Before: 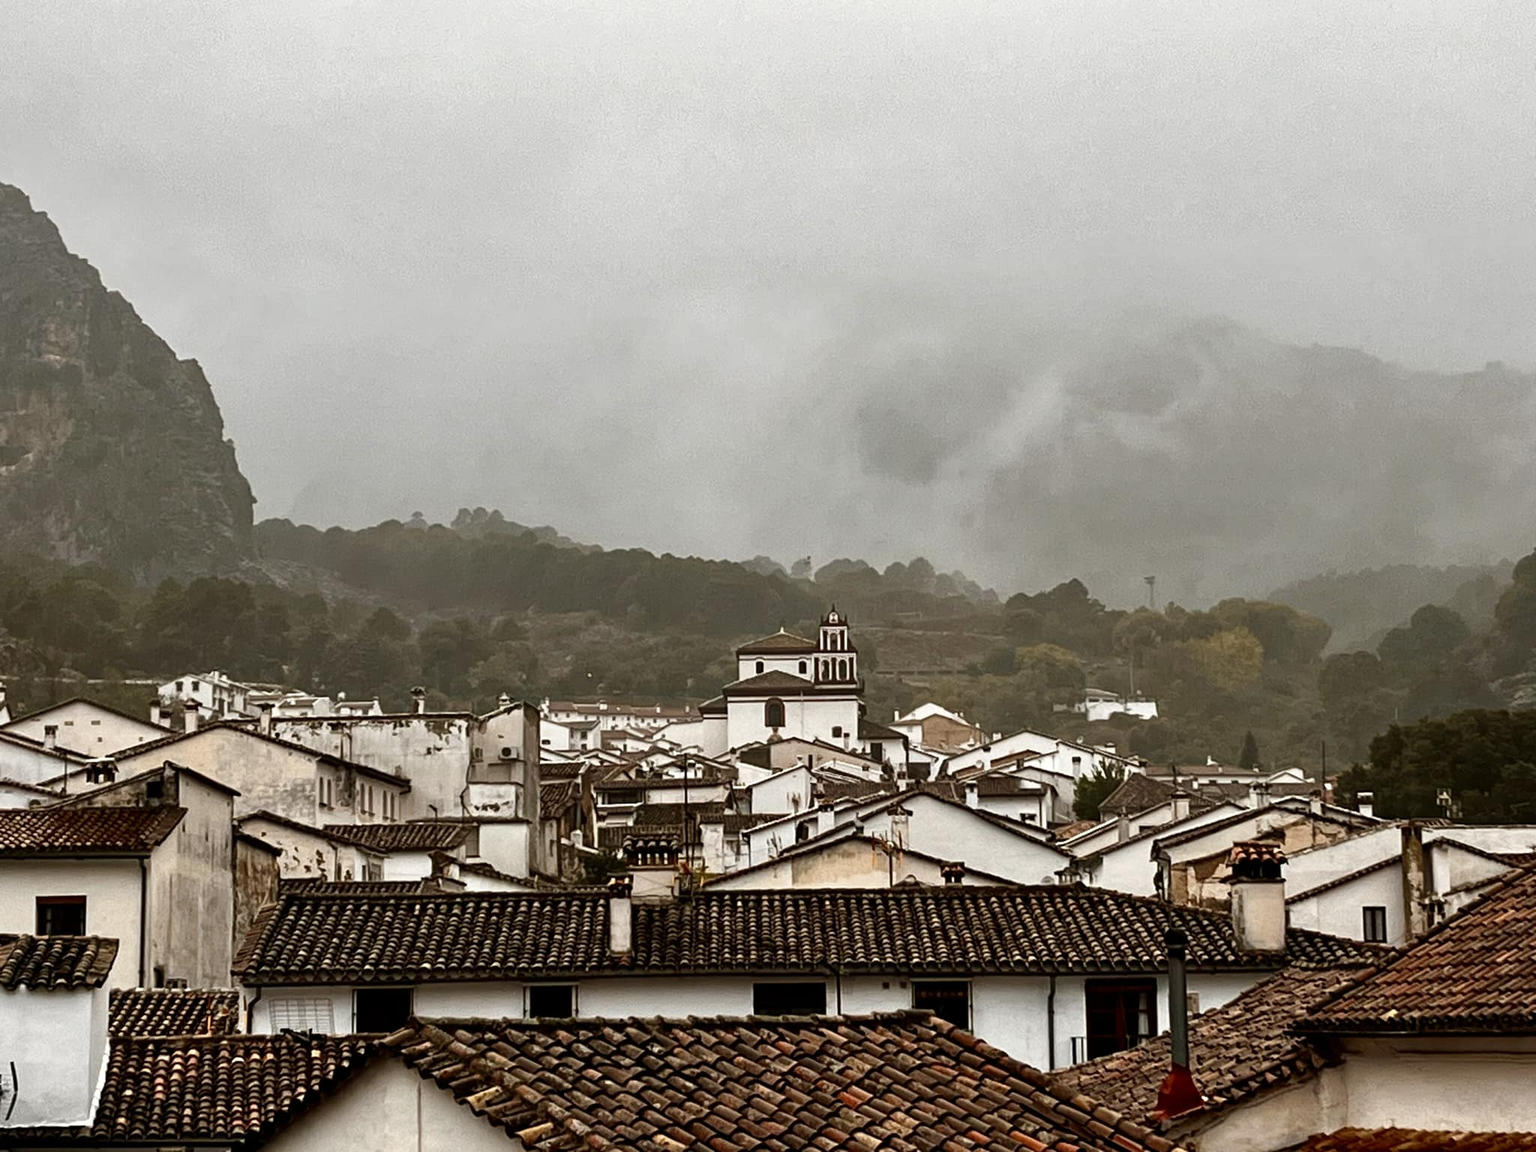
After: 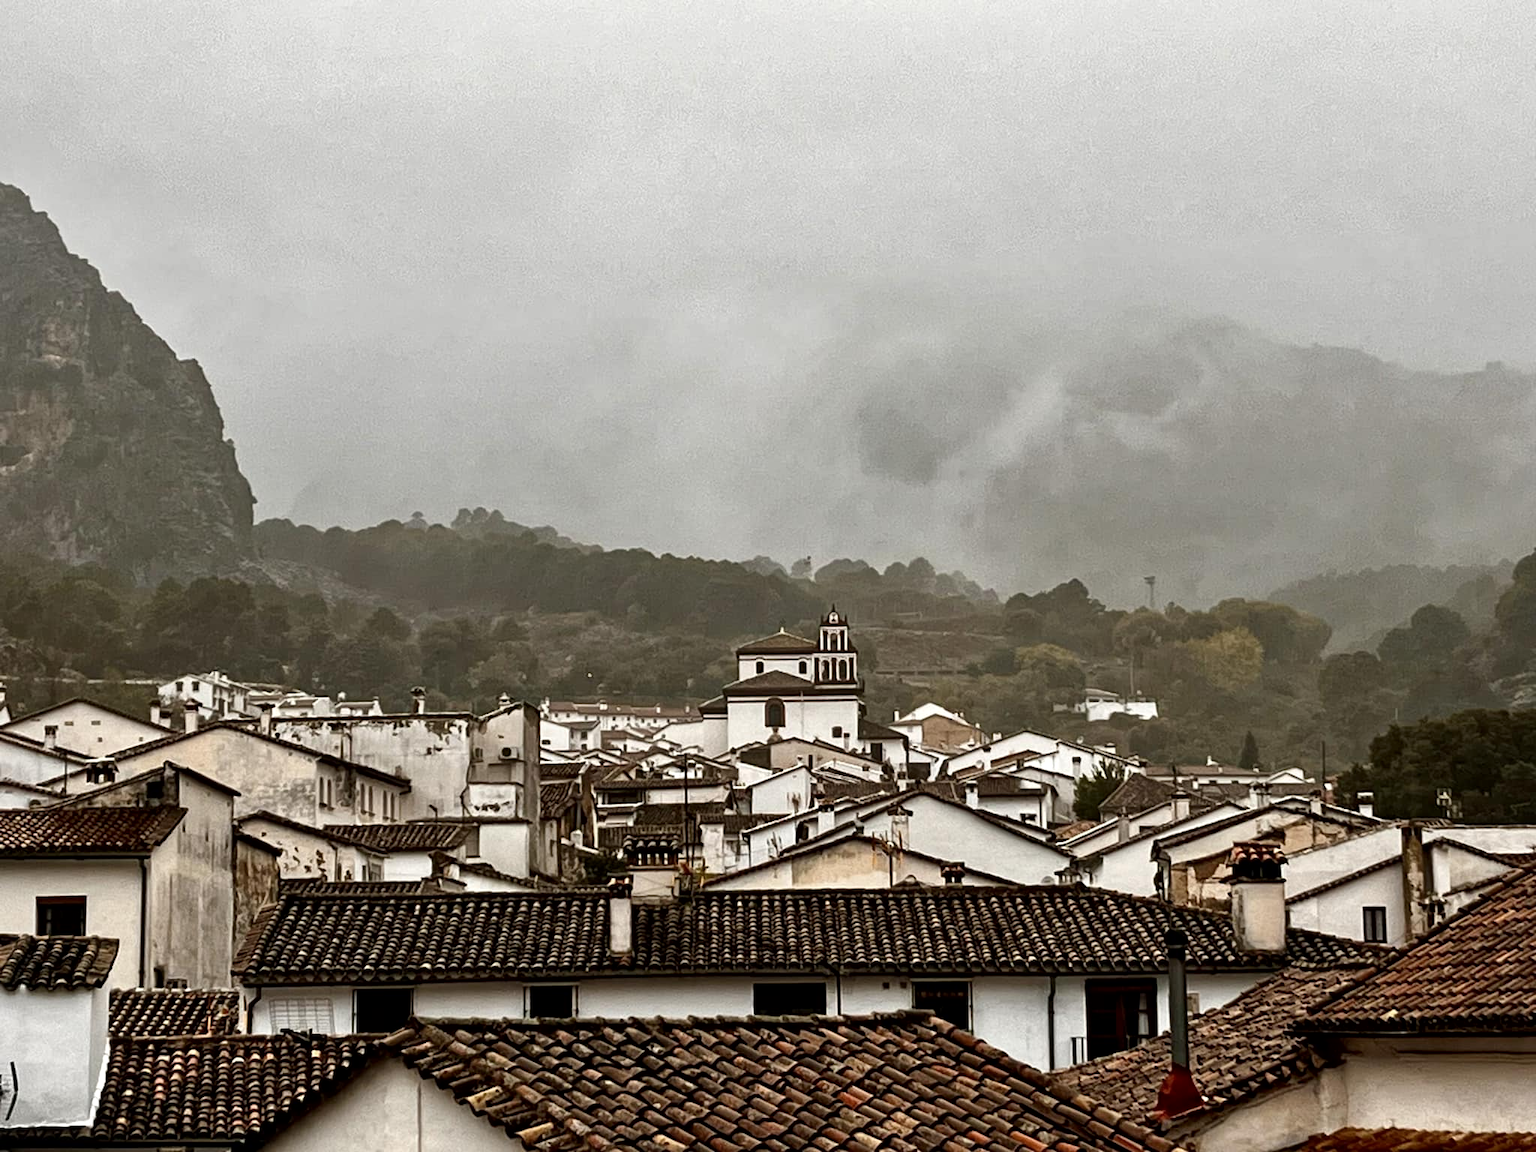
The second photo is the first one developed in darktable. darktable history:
local contrast: mode bilateral grid, contrast 29, coarseness 26, midtone range 0.2
